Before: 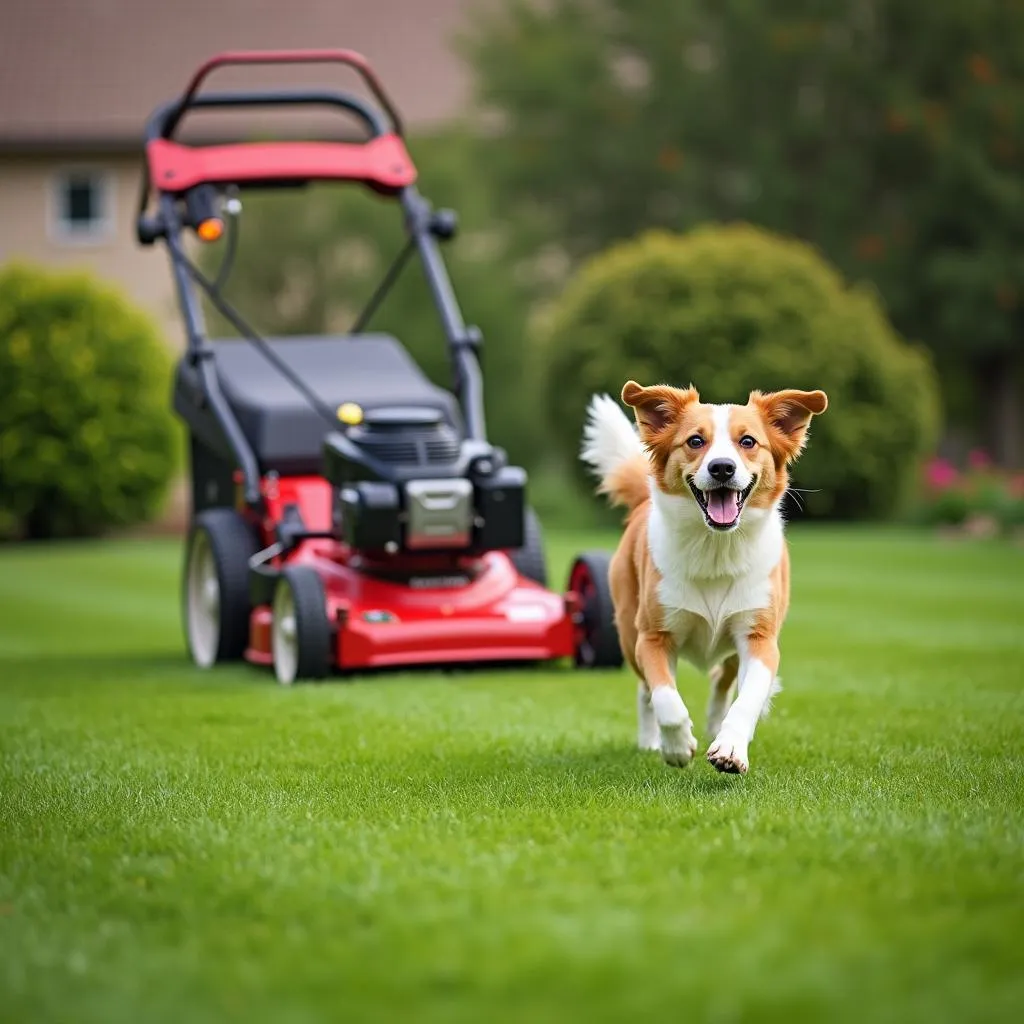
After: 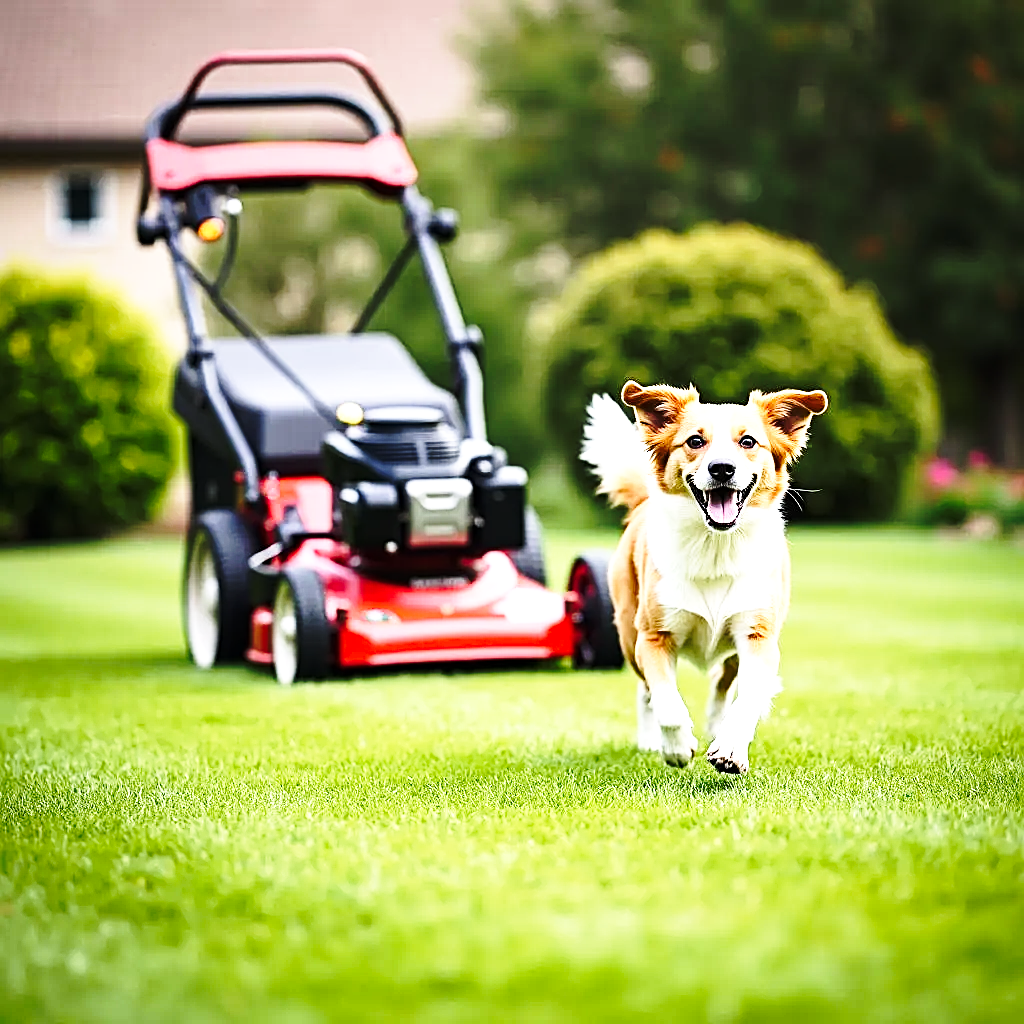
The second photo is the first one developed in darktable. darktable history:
sharpen: on, module defaults
base curve: curves: ch0 [(0, 0) (0.032, 0.037) (0.105, 0.228) (0.435, 0.76) (0.856, 0.983) (1, 1)], preserve colors none
exposure: compensate highlight preservation false
tone equalizer: -8 EV -1.08 EV, -7 EV -1.01 EV, -6 EV -0.867 EV, -5 EV -0.578 EV, -3 EV 0.578 EV, -2 EV 0.867 EV, -1 EV 1.01 EV, +0 EV 1.08 EV, edges refinement/feathering 500, mask exposure compensation -1.57 EV, preserve details no
